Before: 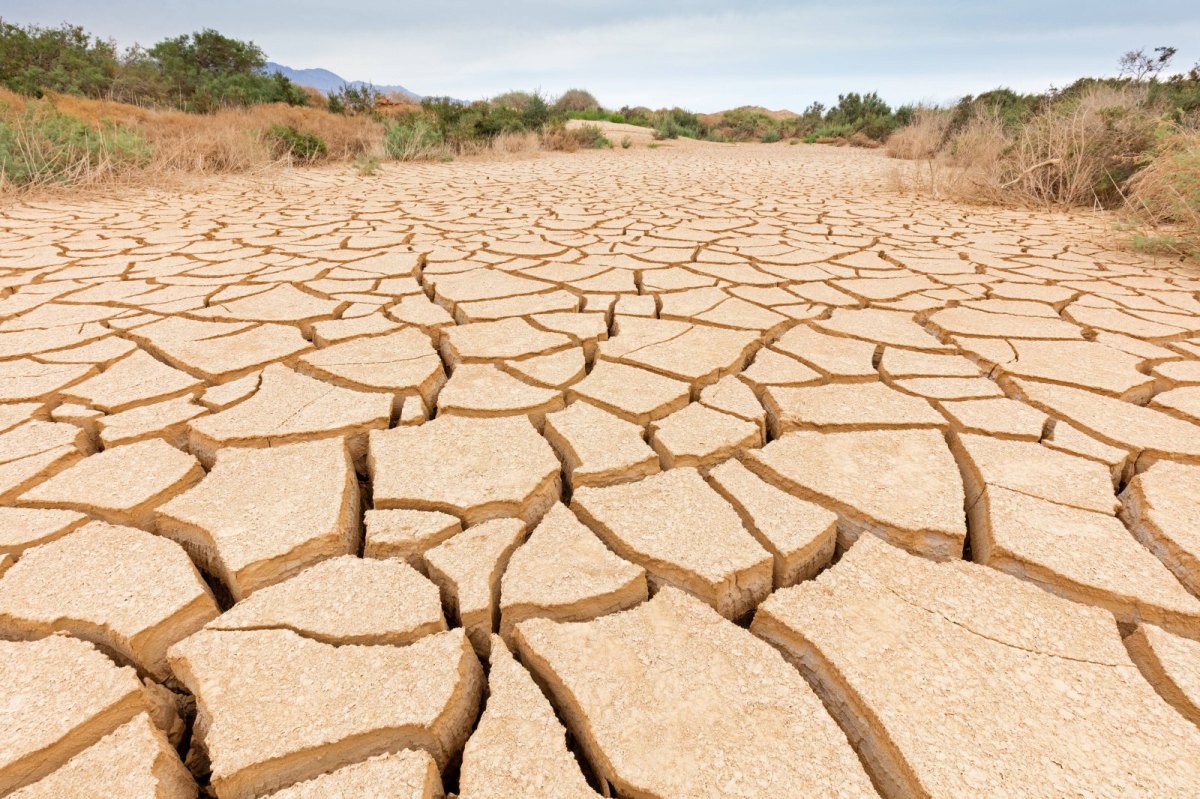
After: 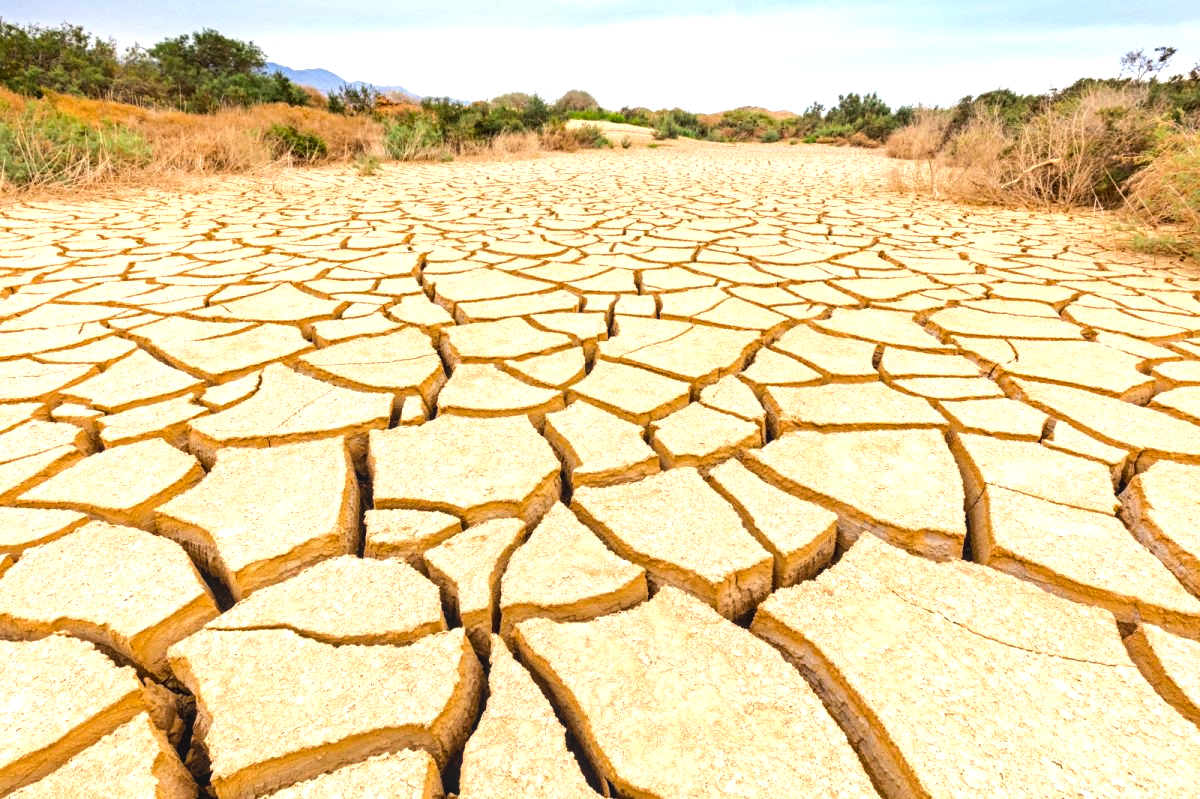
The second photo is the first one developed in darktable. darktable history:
local contrast: on, module defaults
color balance rgb: global offset › luminance 0.502%, perceptual saturation grading › global saturation 25.677%, perceptual brilliance grading › highlights 17.986%, perceptual brilliance grading › mid-tones 30.898%, perceptual brilliance grading › shadows -31.206%, global vibrance 19.374%
